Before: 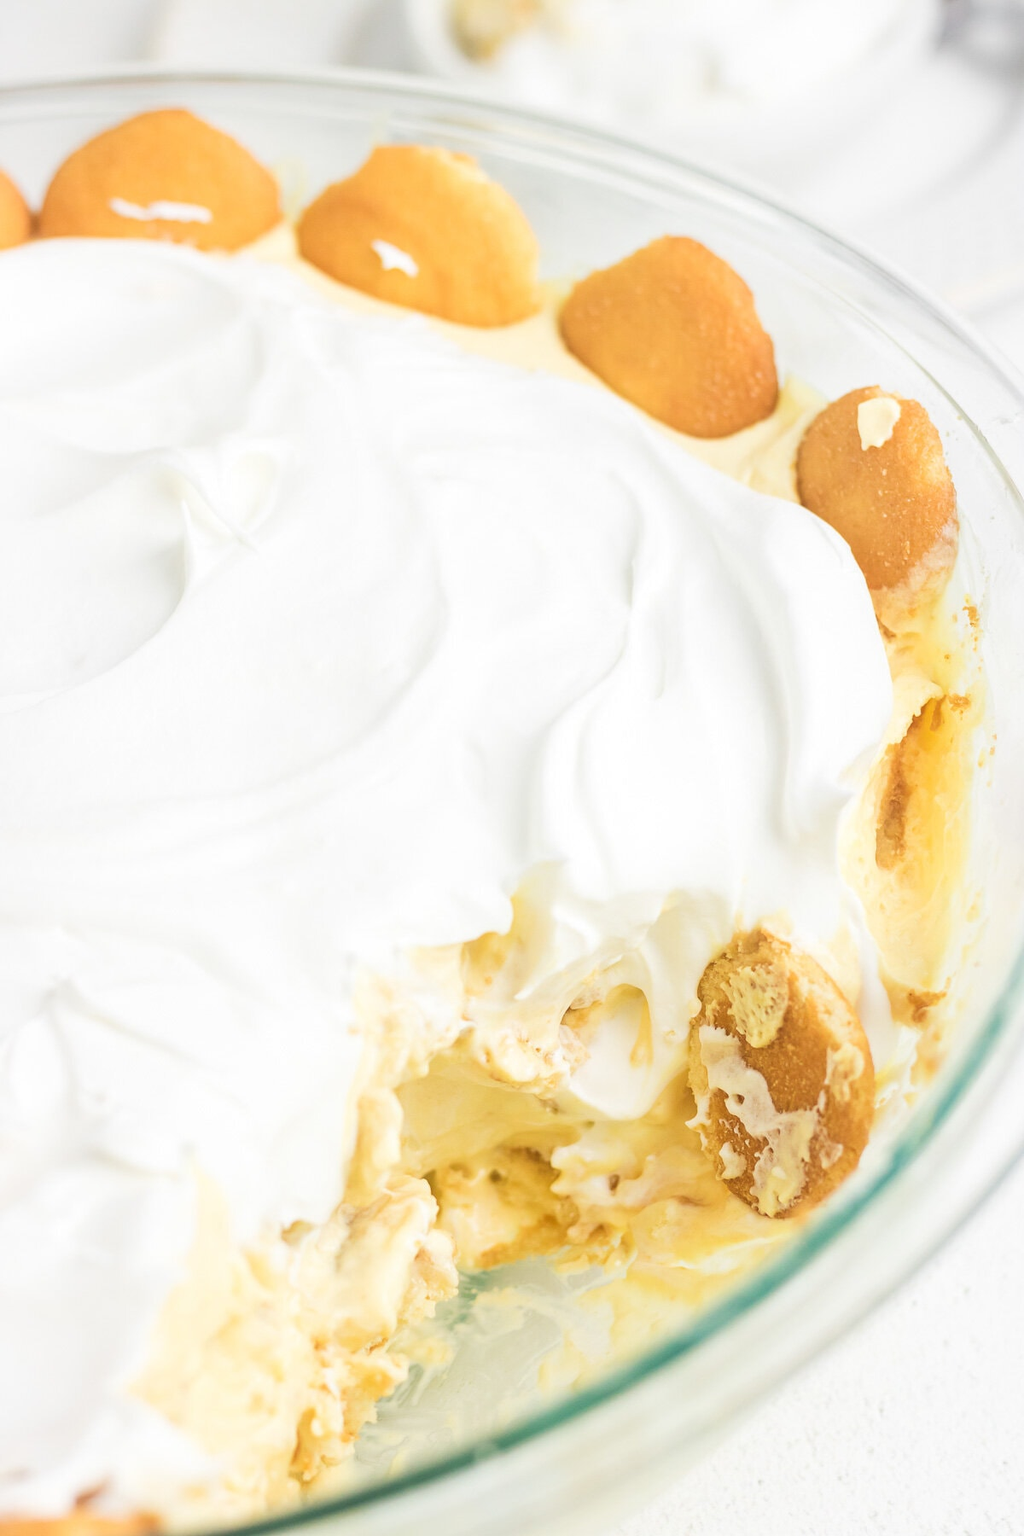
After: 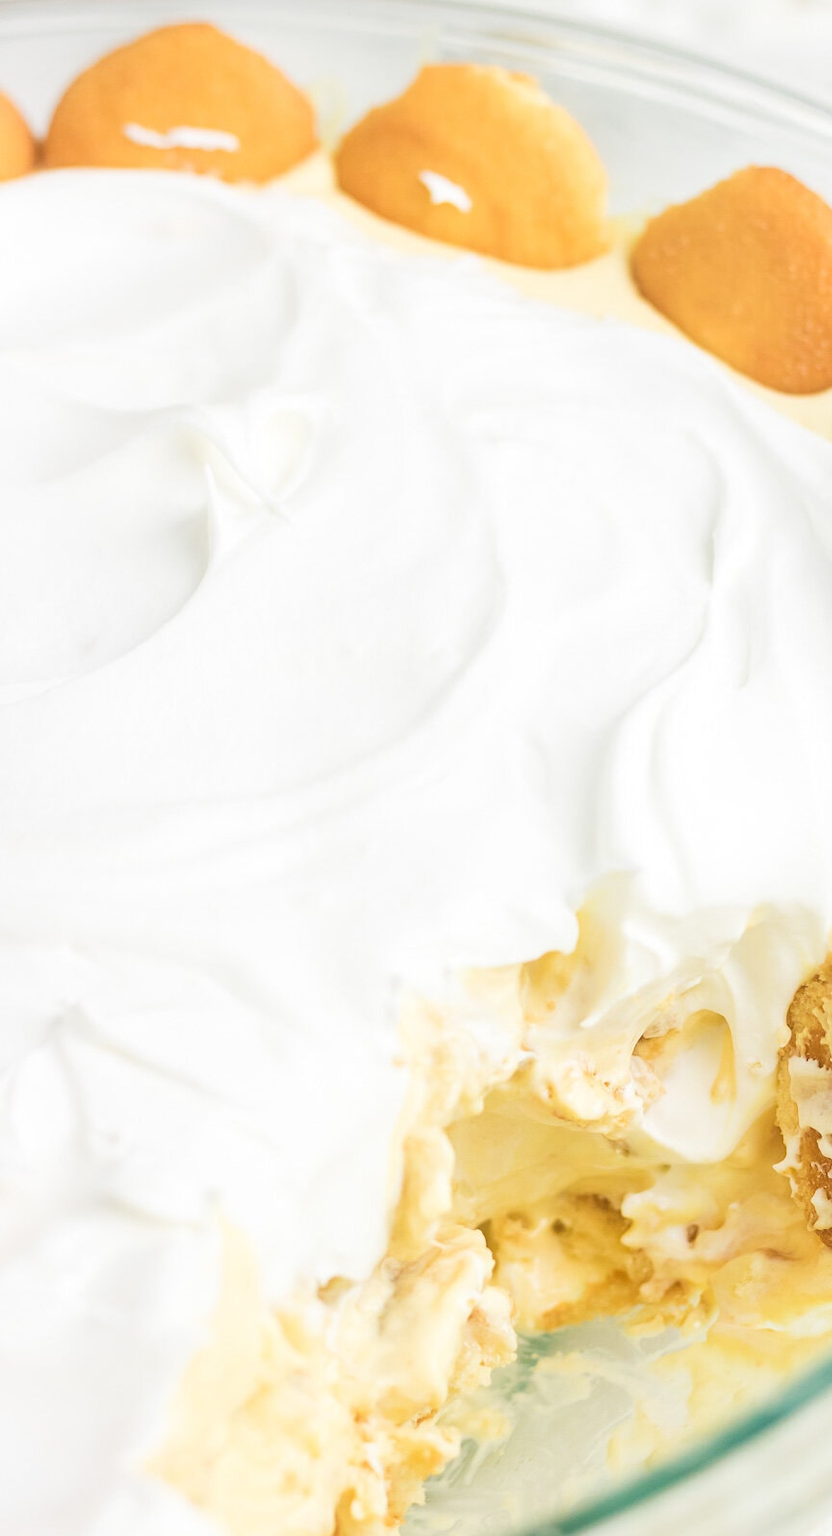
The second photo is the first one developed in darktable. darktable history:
crop: top 5.8%, right 27.911%, bottom 5.502%
